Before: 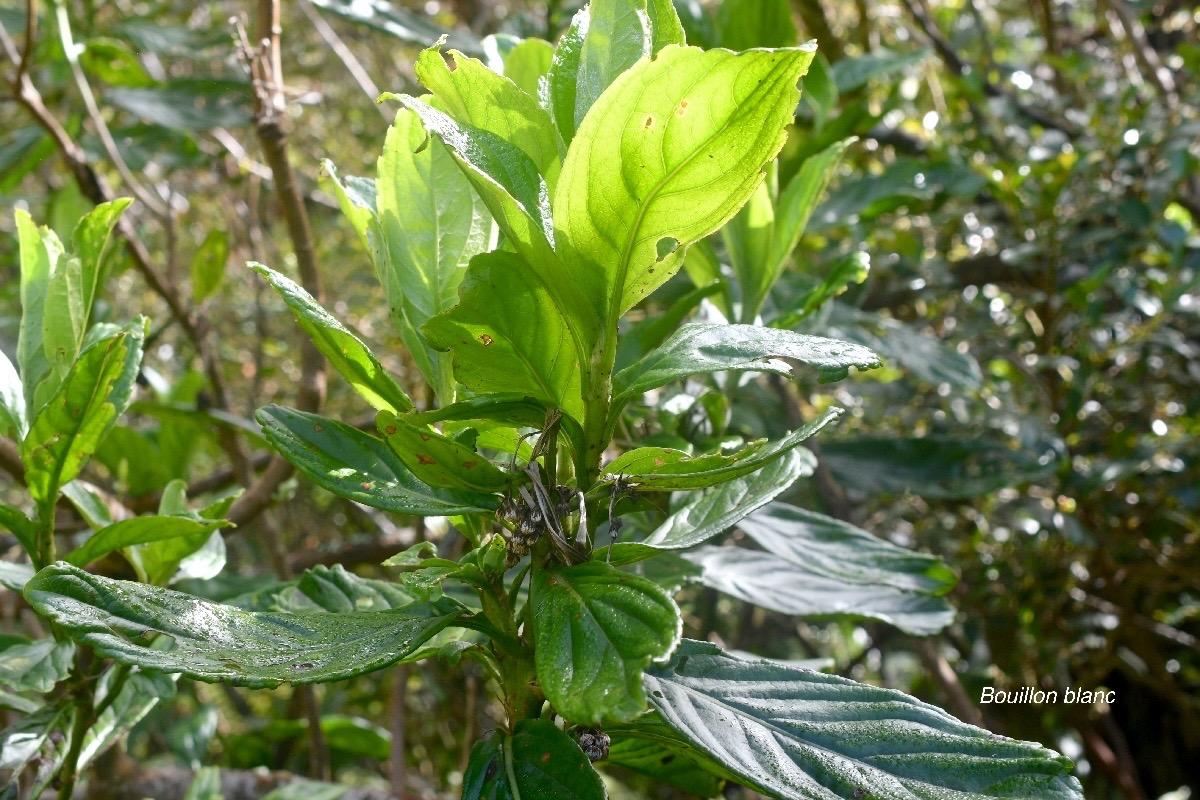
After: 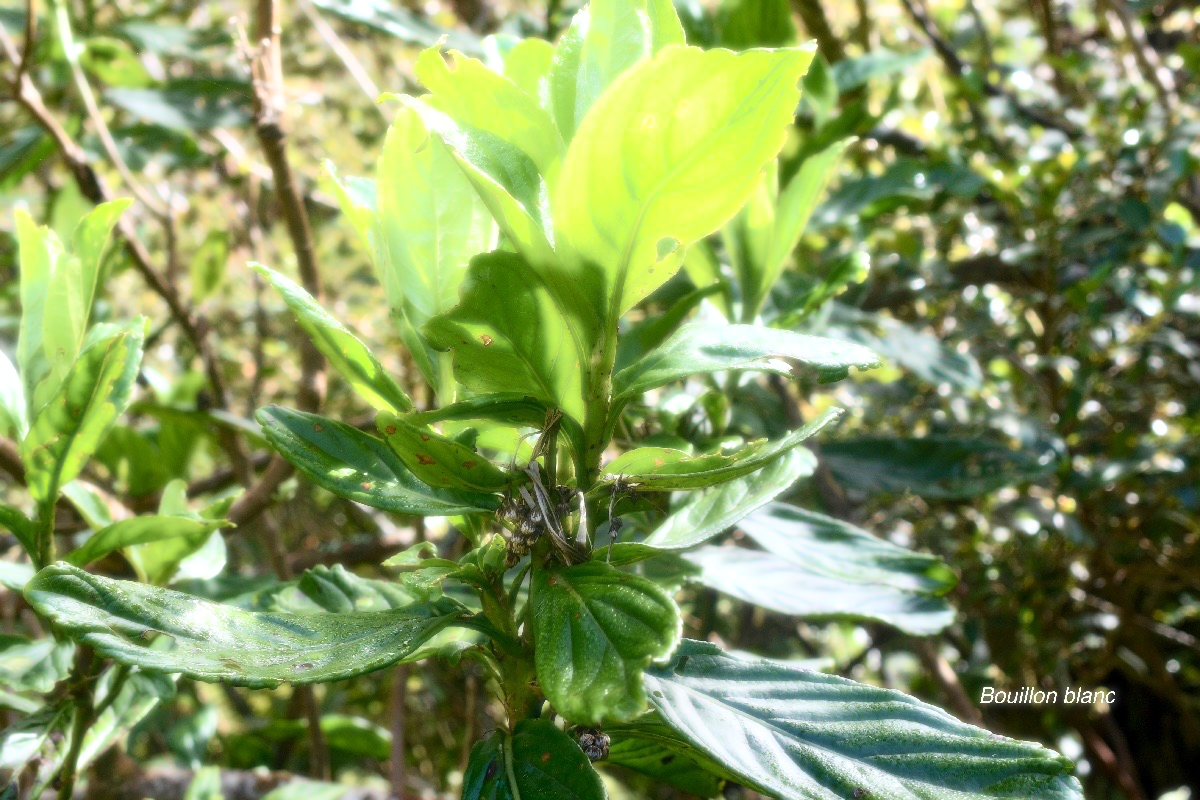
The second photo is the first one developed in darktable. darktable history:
velvia: on, module defaults
bloom: size 0%, threshold 54.82%, strength 8.31%
